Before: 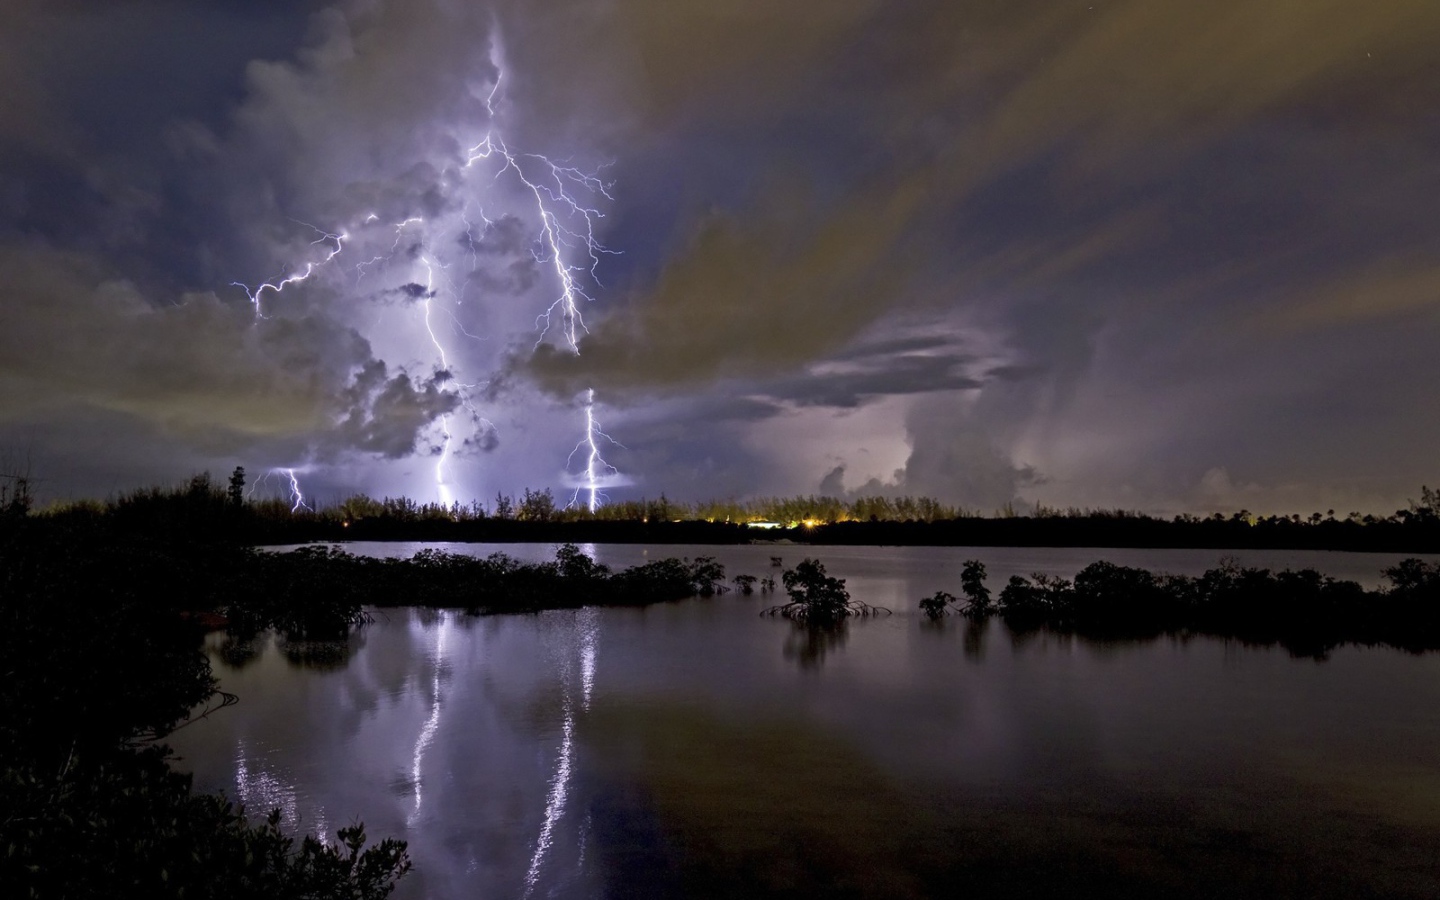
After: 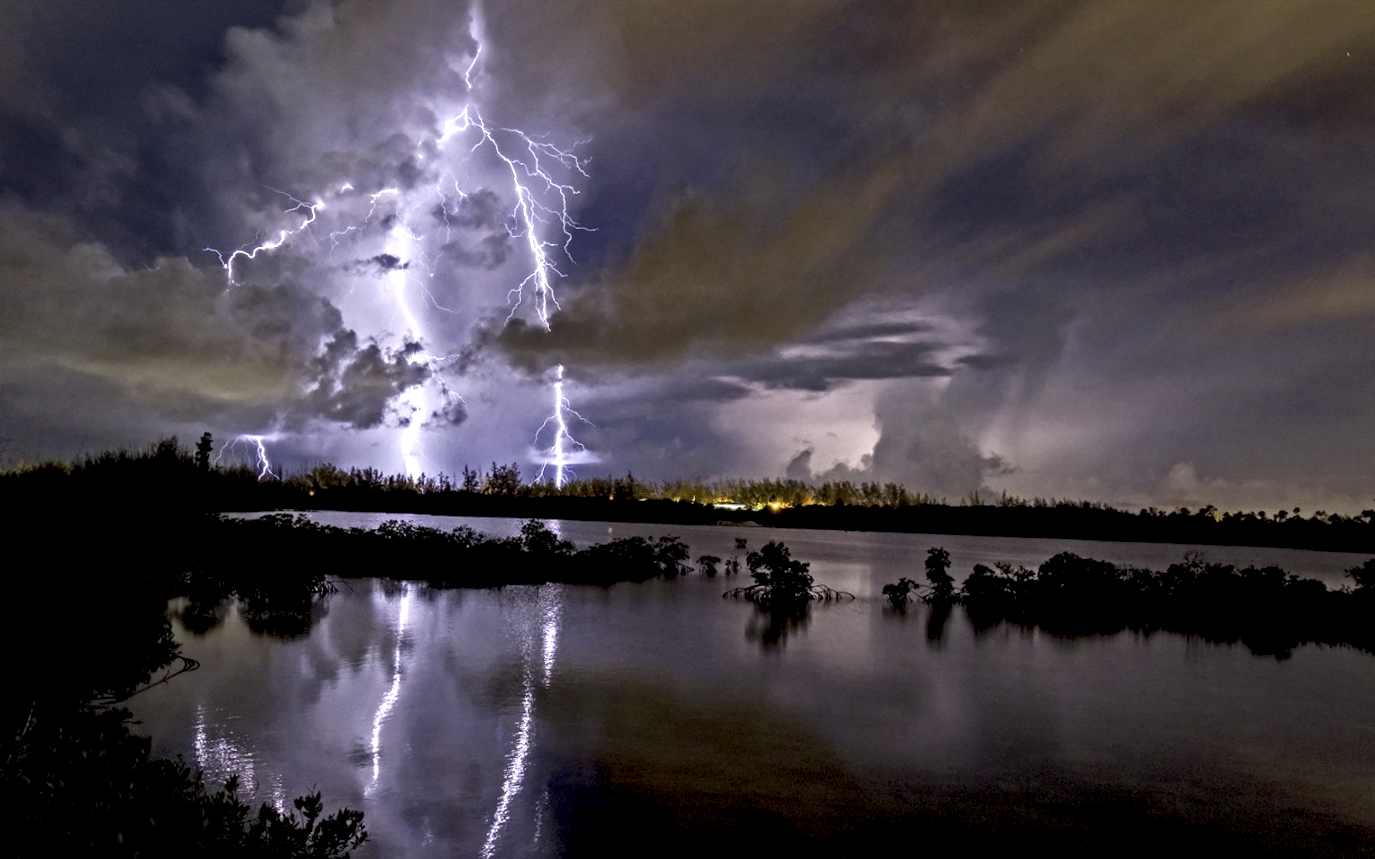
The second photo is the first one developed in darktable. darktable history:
exposure: exposure -0.041 EV, compensate highlight preservation false
crop and rotate: angle -1.69°
local contrast: highlights 19%, detail 186%
